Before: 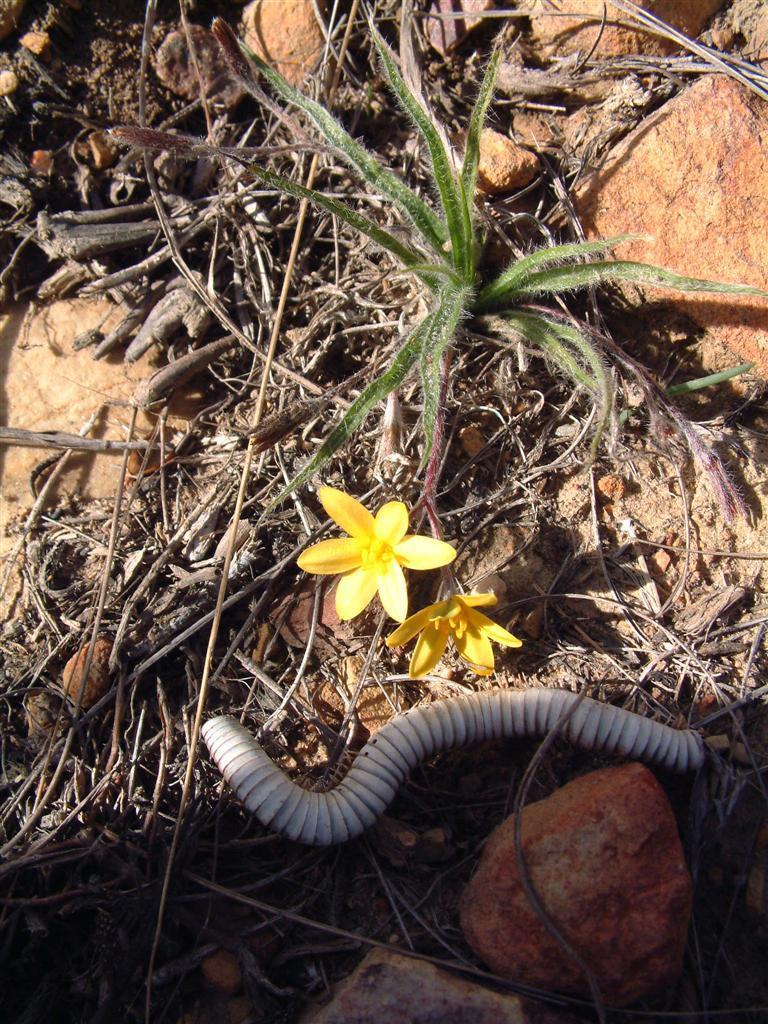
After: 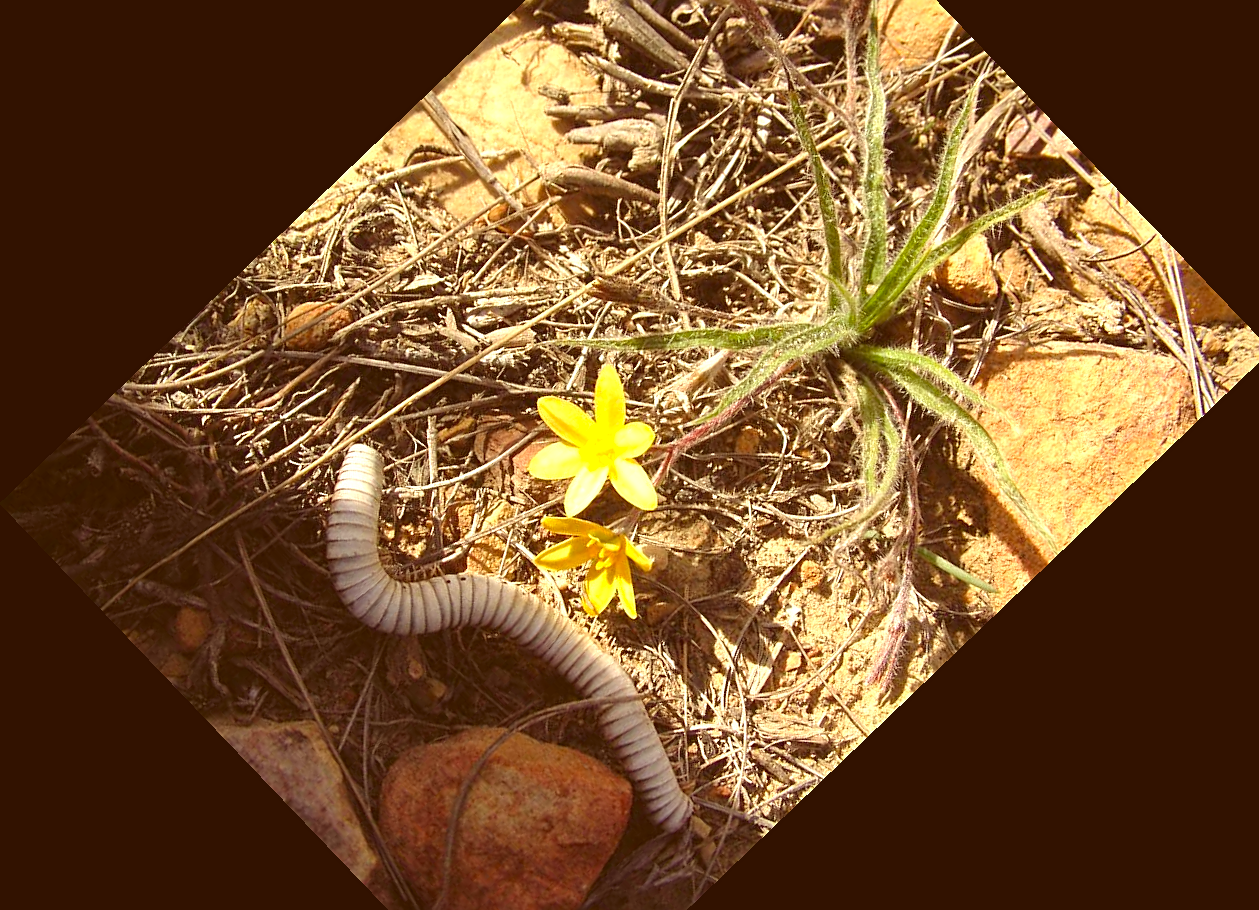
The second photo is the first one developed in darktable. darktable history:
exposure: black level correction 0, exposure 0.877 EV, compensate exposure bias true, compensate highlight preservation false
white balance: red 0.983, blue 1.036
crop and rotate: angle -46.26°, top 16.234%, right 0.912%, bottom 11.704%
color correction: highlights a* 1.12, highlights b* 24.26, shadows a* 15.58, shadows b* 24.26
contrast brightness saturation: contrast -0.15, brightness 0.05, saturation -0.12
sharpen: on, module defaults
